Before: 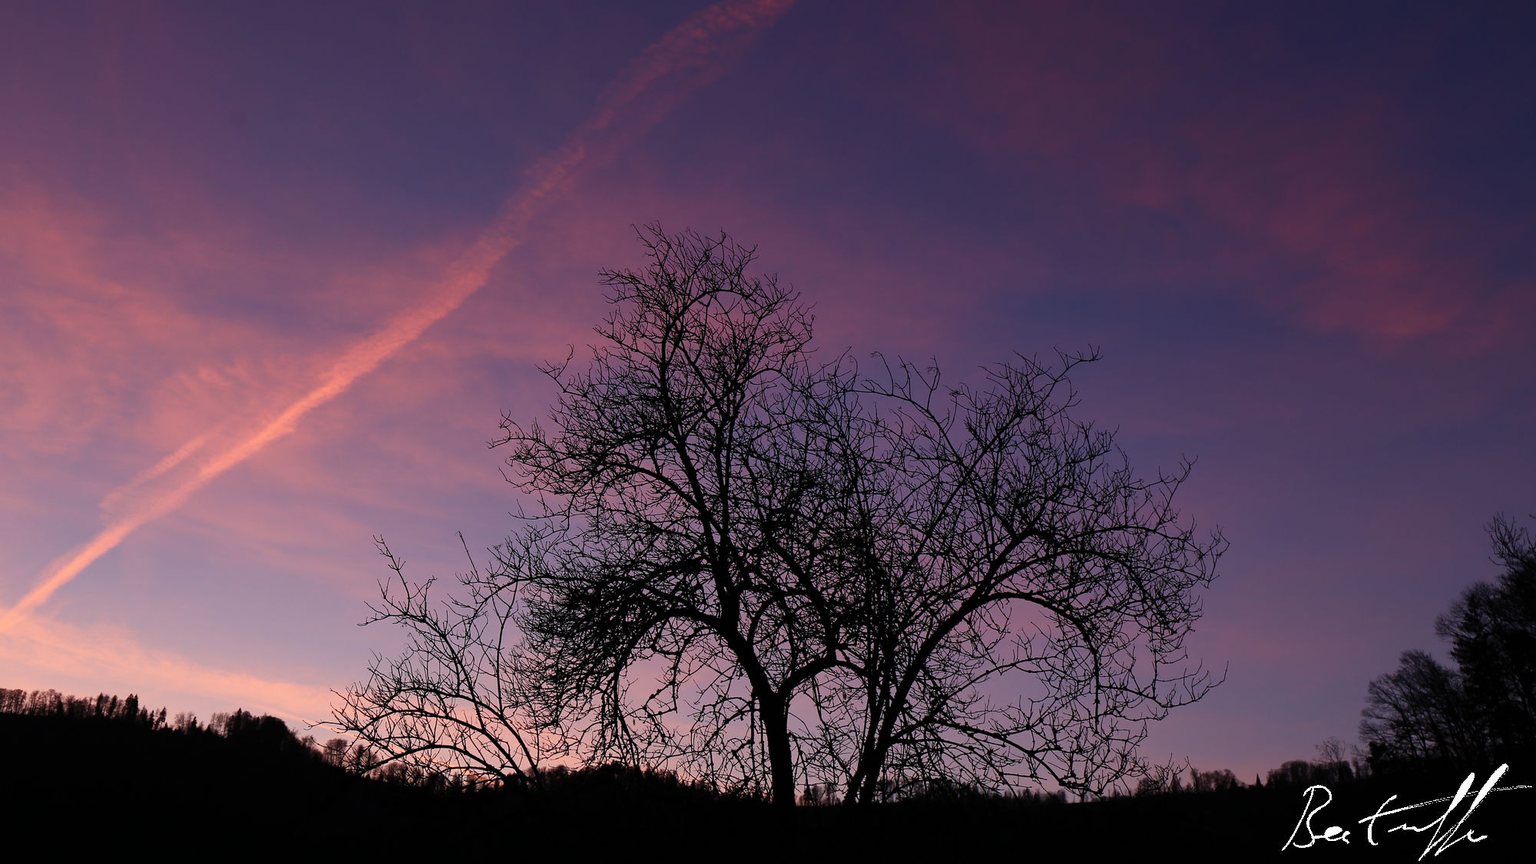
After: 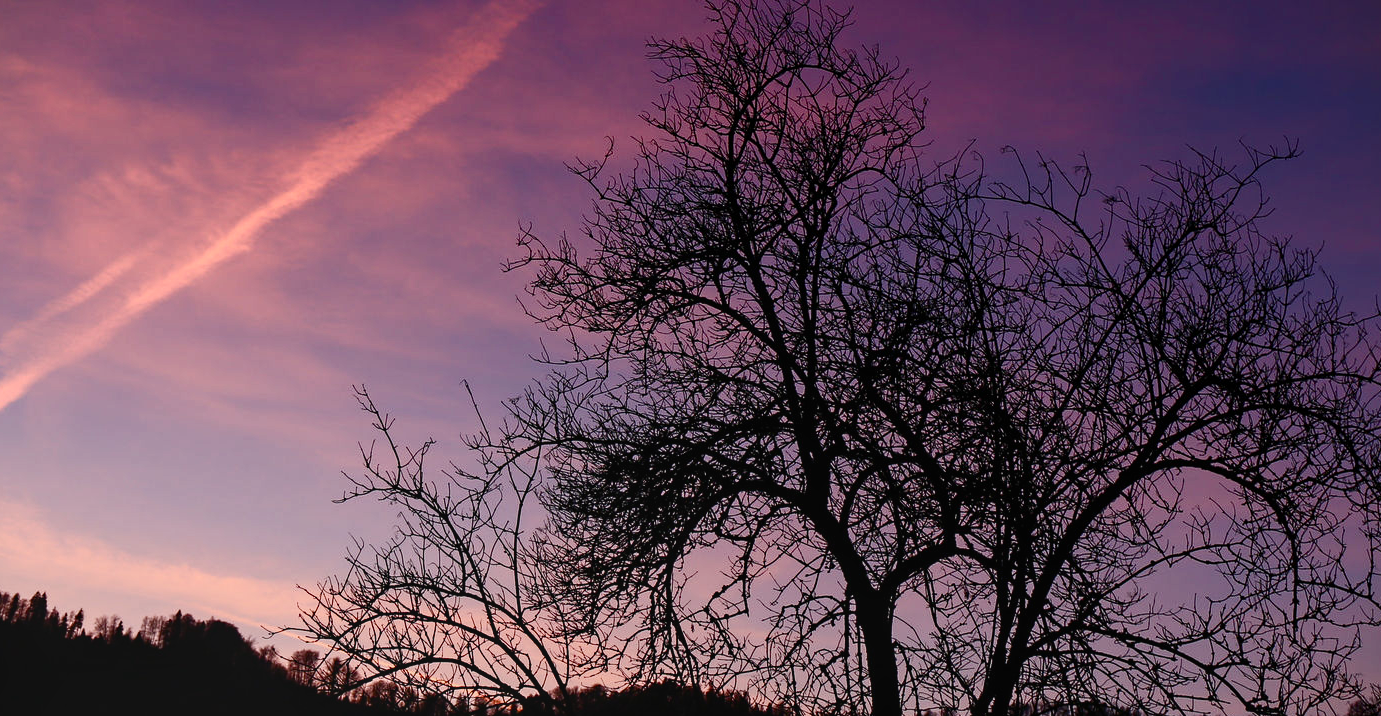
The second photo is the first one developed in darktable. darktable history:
crop: left 6.652%, top 27.786%, right 24.25%, bottom 8.547%
sharpen: radius 5.339, amount 0.317, threshold 26.748
color correction: highlights b* 0.052
contrast brightness saturation: contrast 0.219
local contrast: detail 109%
vignetting: fall-off start 100.82%
color balance rgb: highlights gain › luminance 0.968%, highlights gain › chroma 0.51%, highlights gain › hue 43.49°, linear chroma grading › global chroma 1.783%, linear chroma grading › mid-tones -1.031%, perceptual saturation grading › global saturation 20%, perceptual saturation grading › highlights -50.511%, perceptual saturation grading › shadows 30.349%, global vibrance 9.784%
